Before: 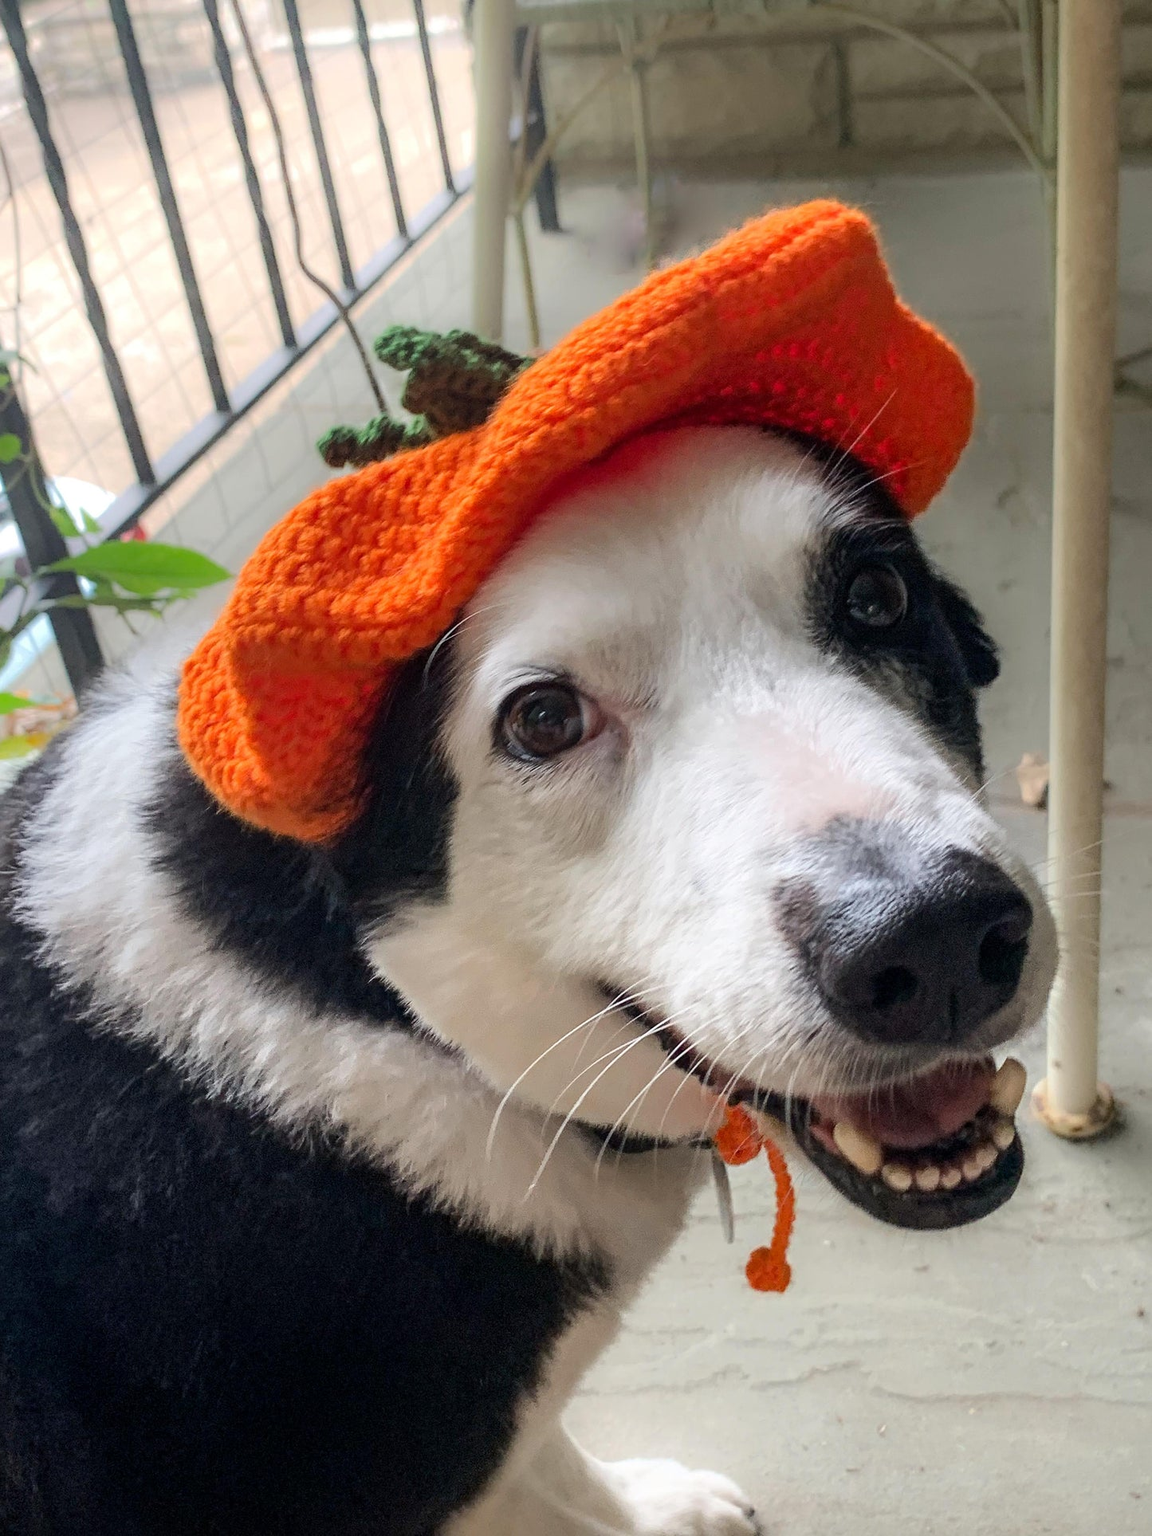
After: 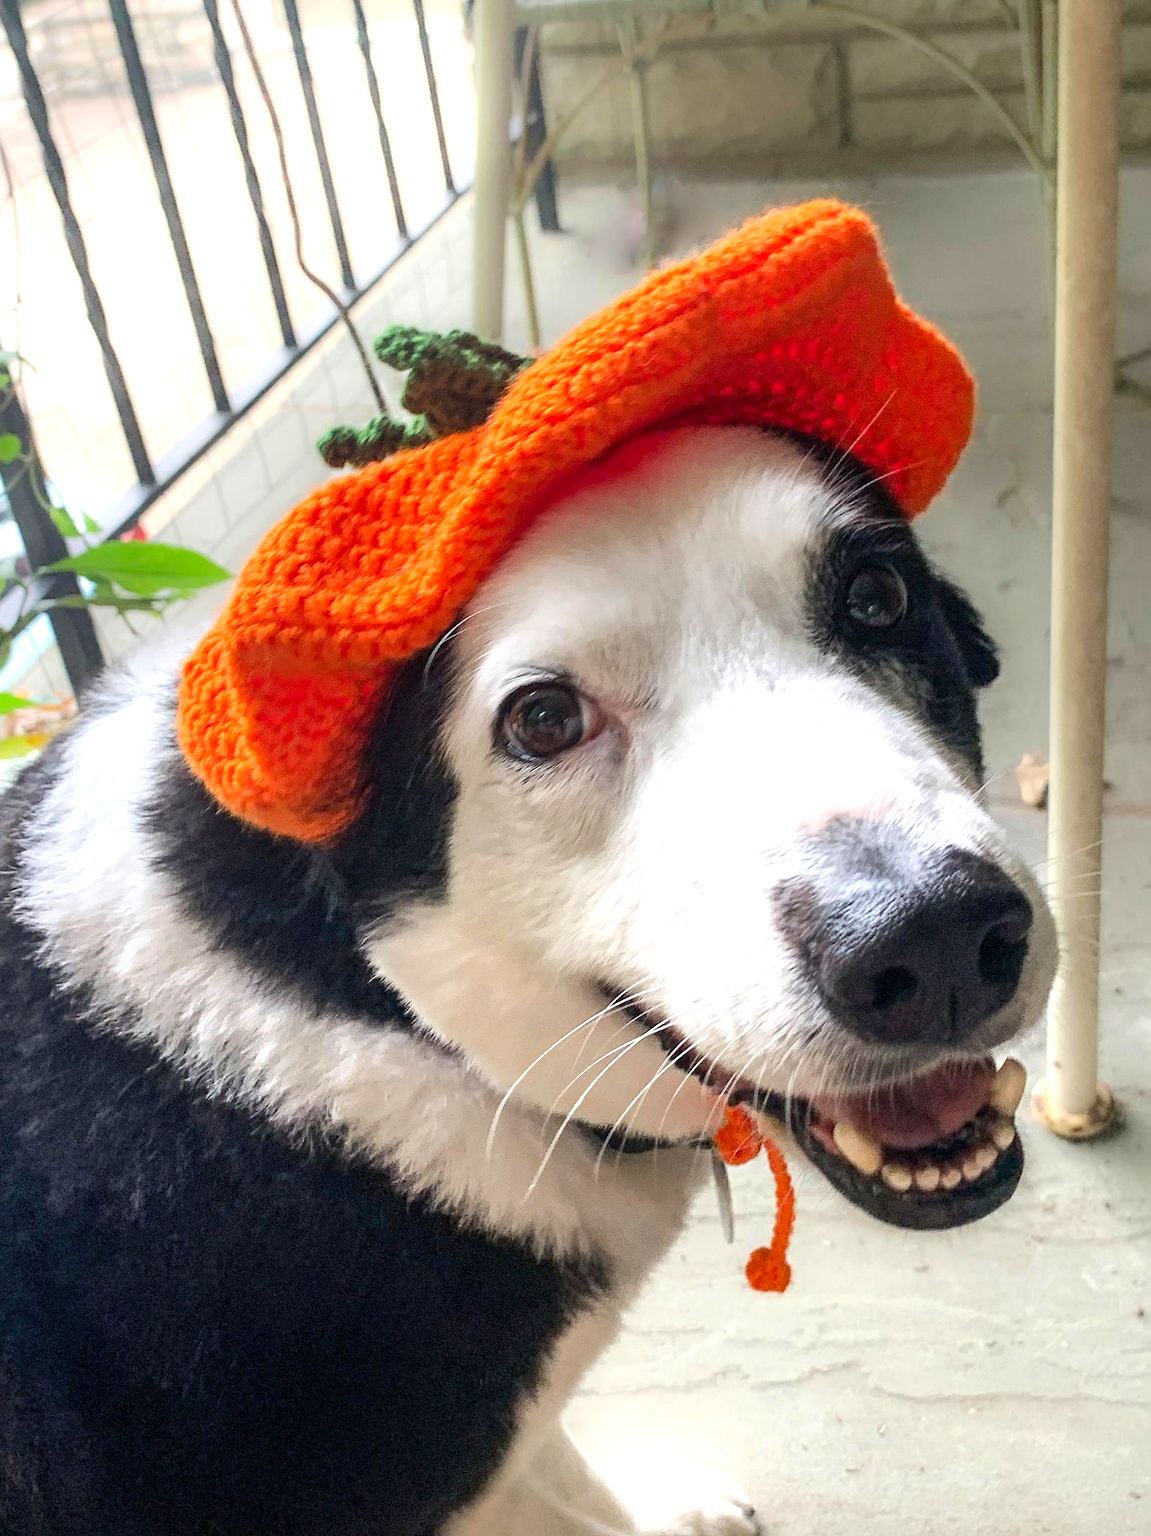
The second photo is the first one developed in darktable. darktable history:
tone equalizer: -8 EV 0.06 EV, smoothing diameter 25%, edges refinement/feathering 10, preserve details guided filter
shadows and highlights: radius 121.13, shadows 21.4, white point adjustment -9.72, highlights -14.39, soften with gaussian
exposure: black level correction 0, exposure 0.953 EV, compensate exposure bias true, compensate highlight preservation false
